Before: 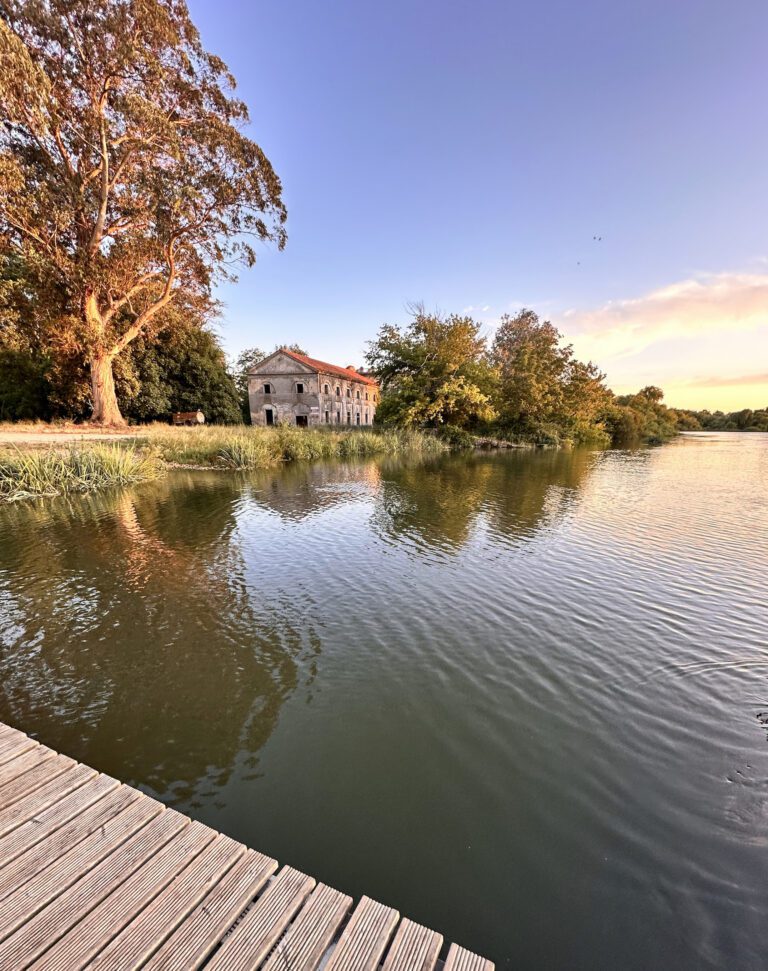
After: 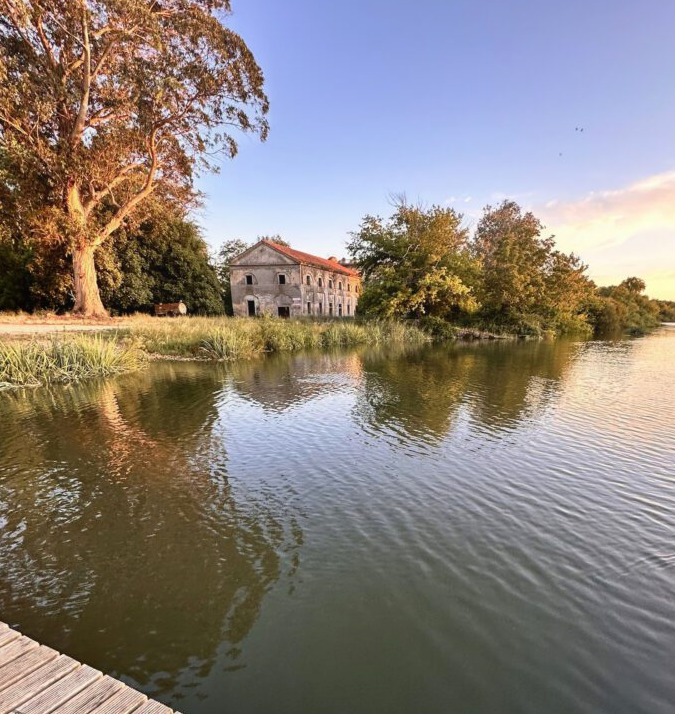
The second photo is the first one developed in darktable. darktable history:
velvia: strength 10%
crop and rotate: left 2.425%, top 11.305%, right 9.6%, bottom 15.08%
contrast equalizer: octaves 7, y [[0.6 ×6], [0.55 ×6], [0 ×6], [0 ×6], [0 ×6]], mix -0.2
